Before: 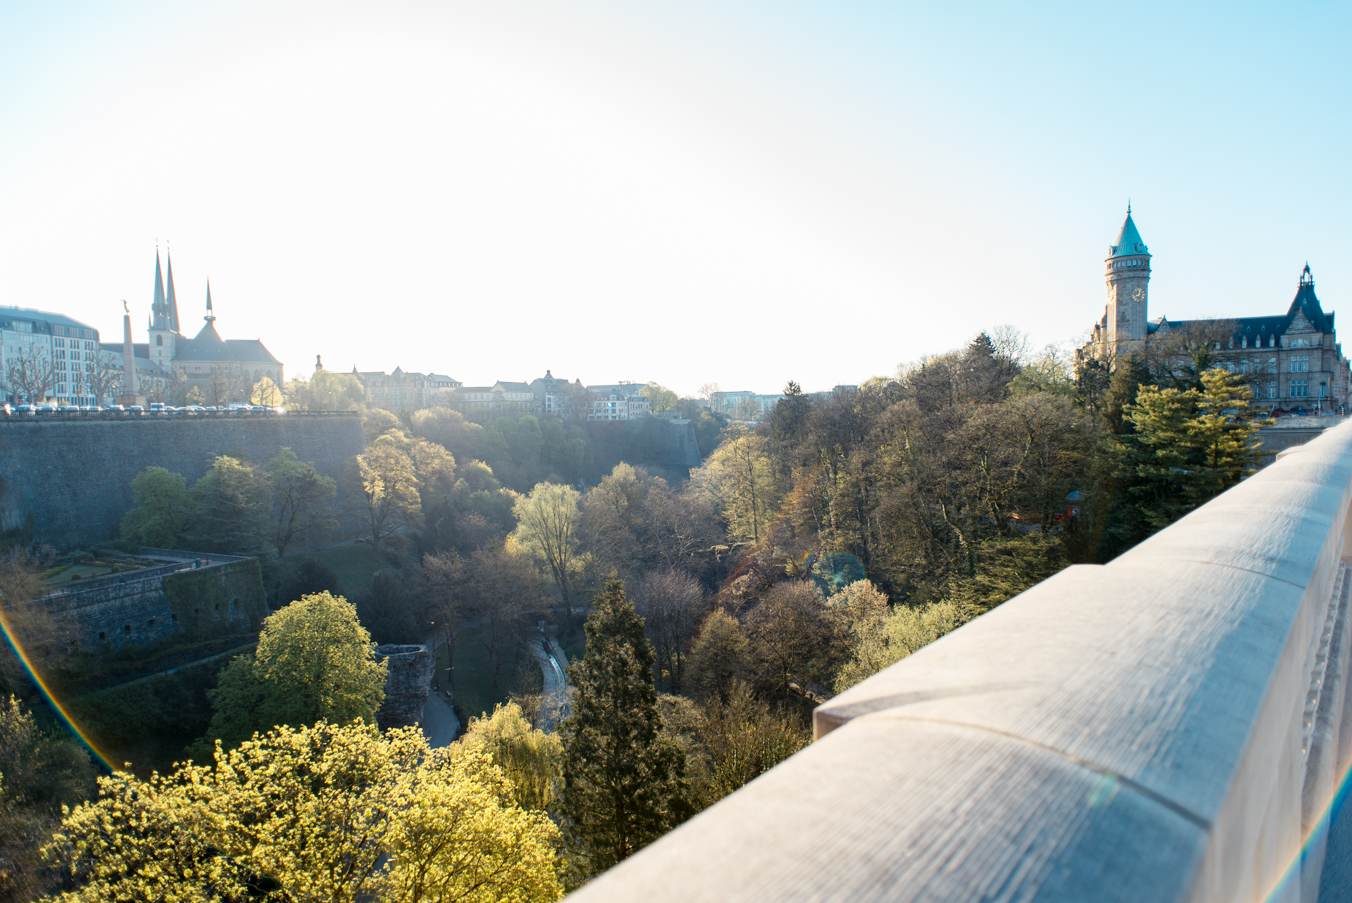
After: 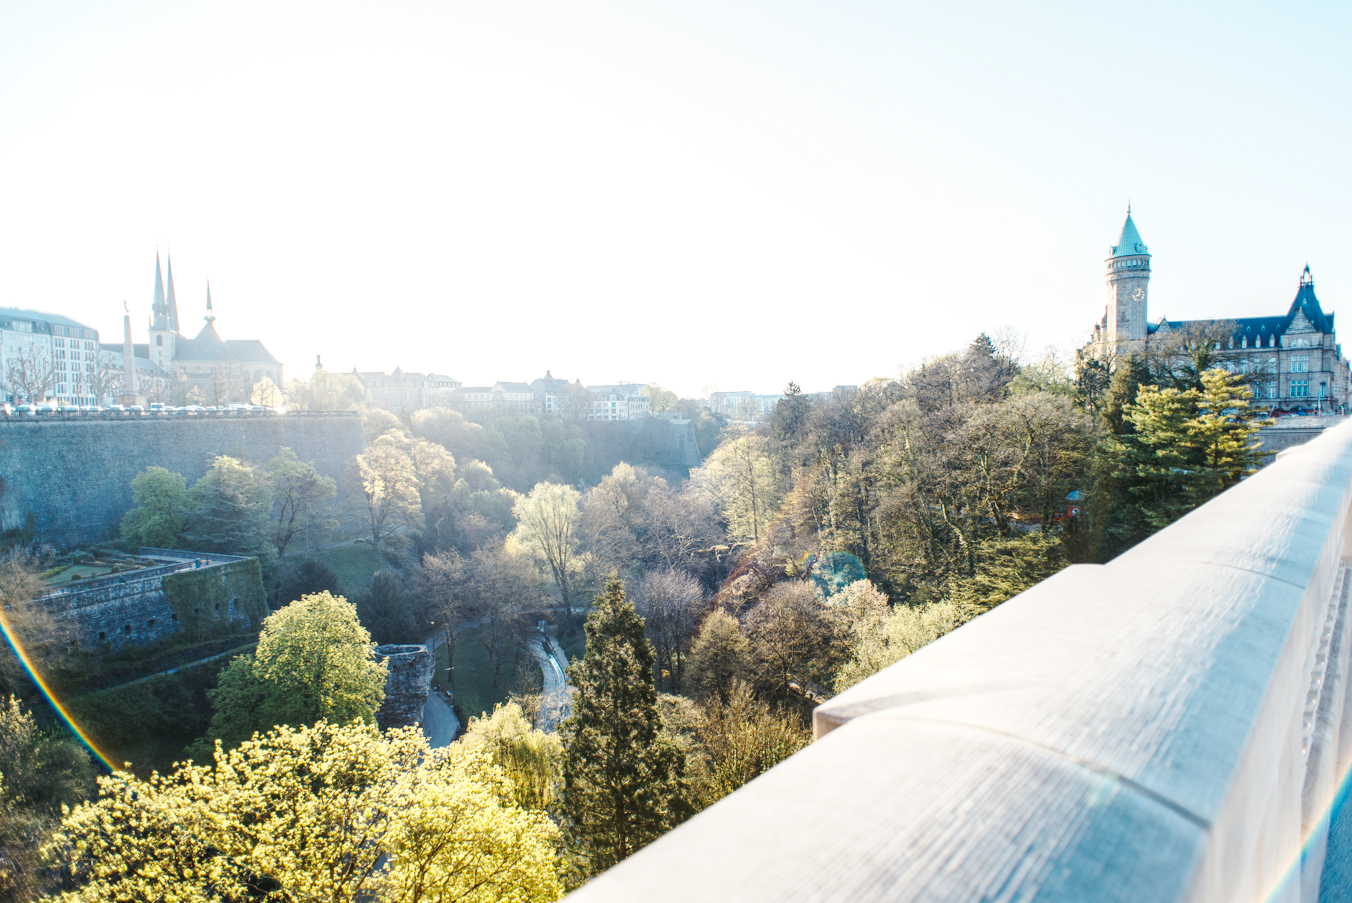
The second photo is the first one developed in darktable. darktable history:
local contrast: on, module defaults
base curve: curves: ch0 [(0, 0.007) (0.028, 0.063) (0.121, 0.311) (0.46, 0.743) (0.859, 0.957) (1, 1)], preserve colors none
